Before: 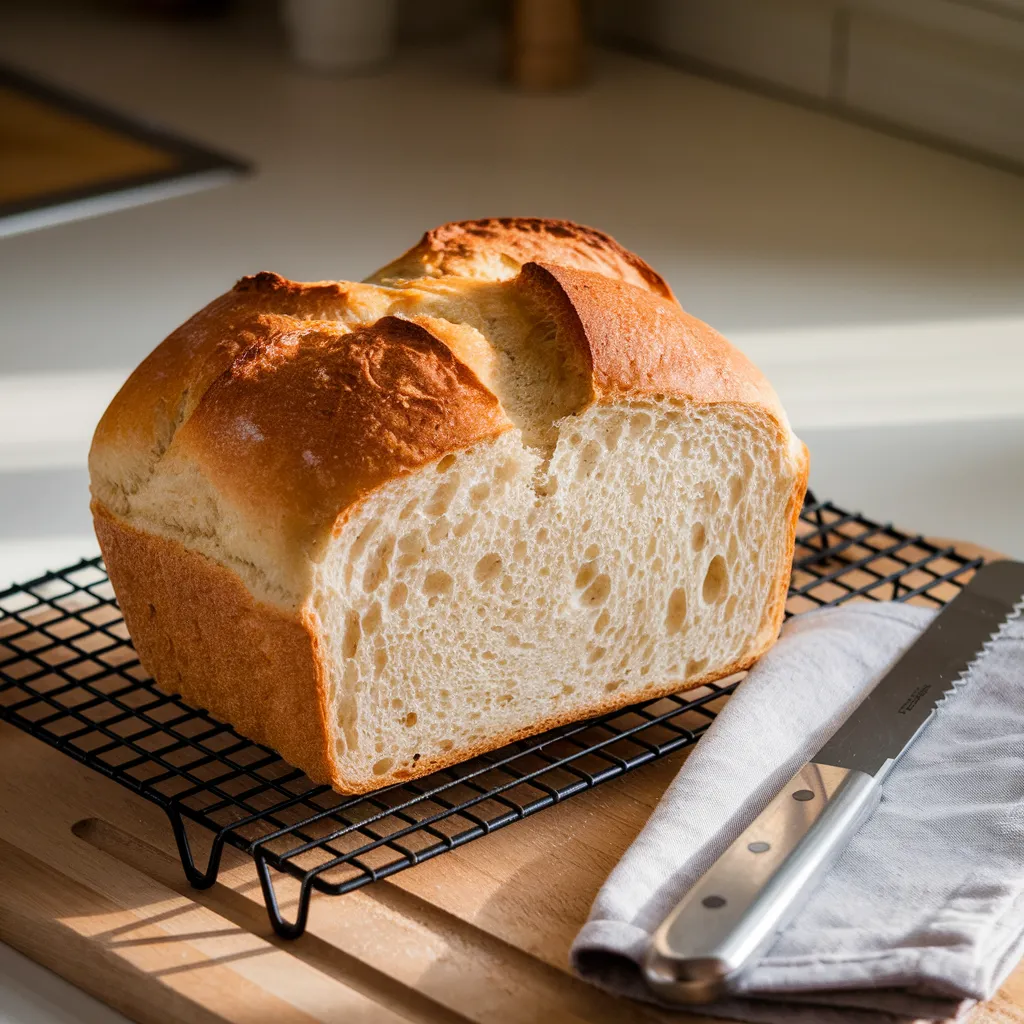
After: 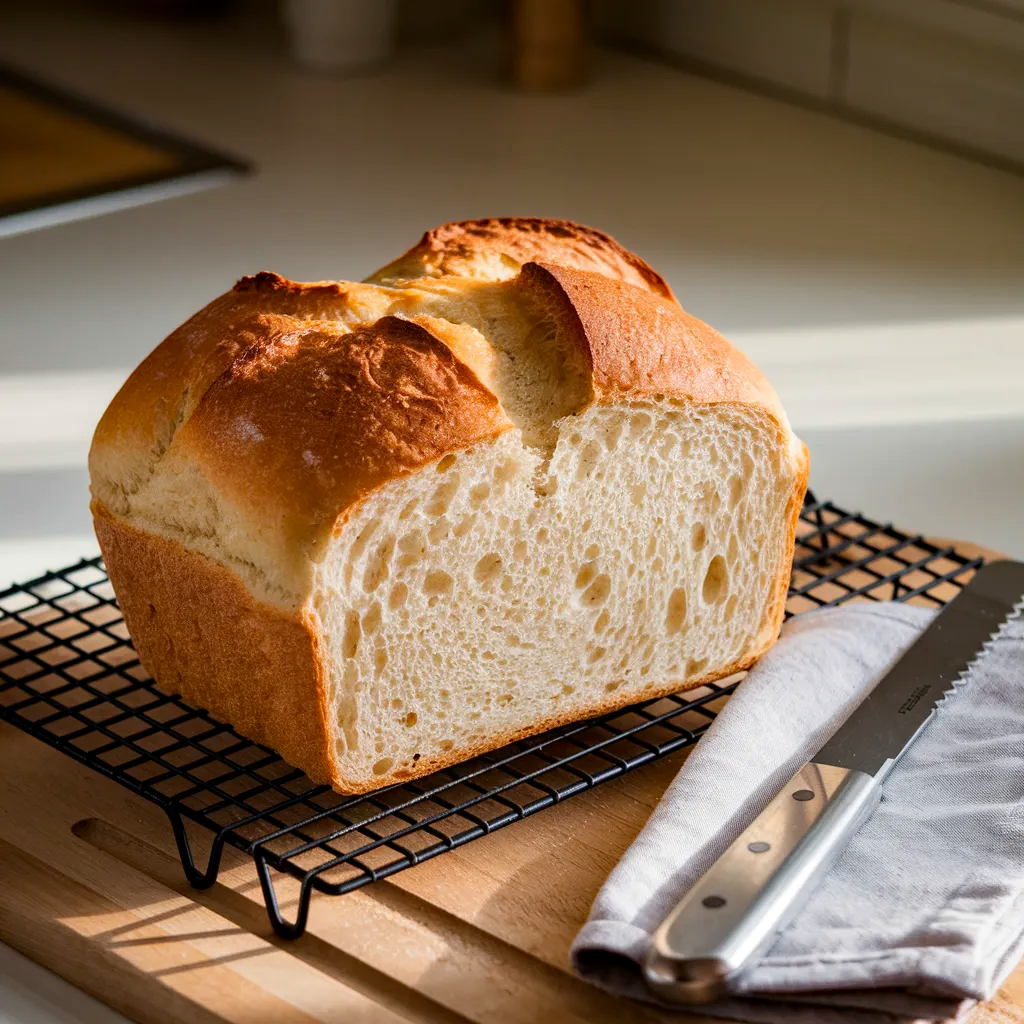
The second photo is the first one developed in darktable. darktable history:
haze removal: compatibility mode true, adaptive false
shadows and highlights: shadows -30, highlights 30
